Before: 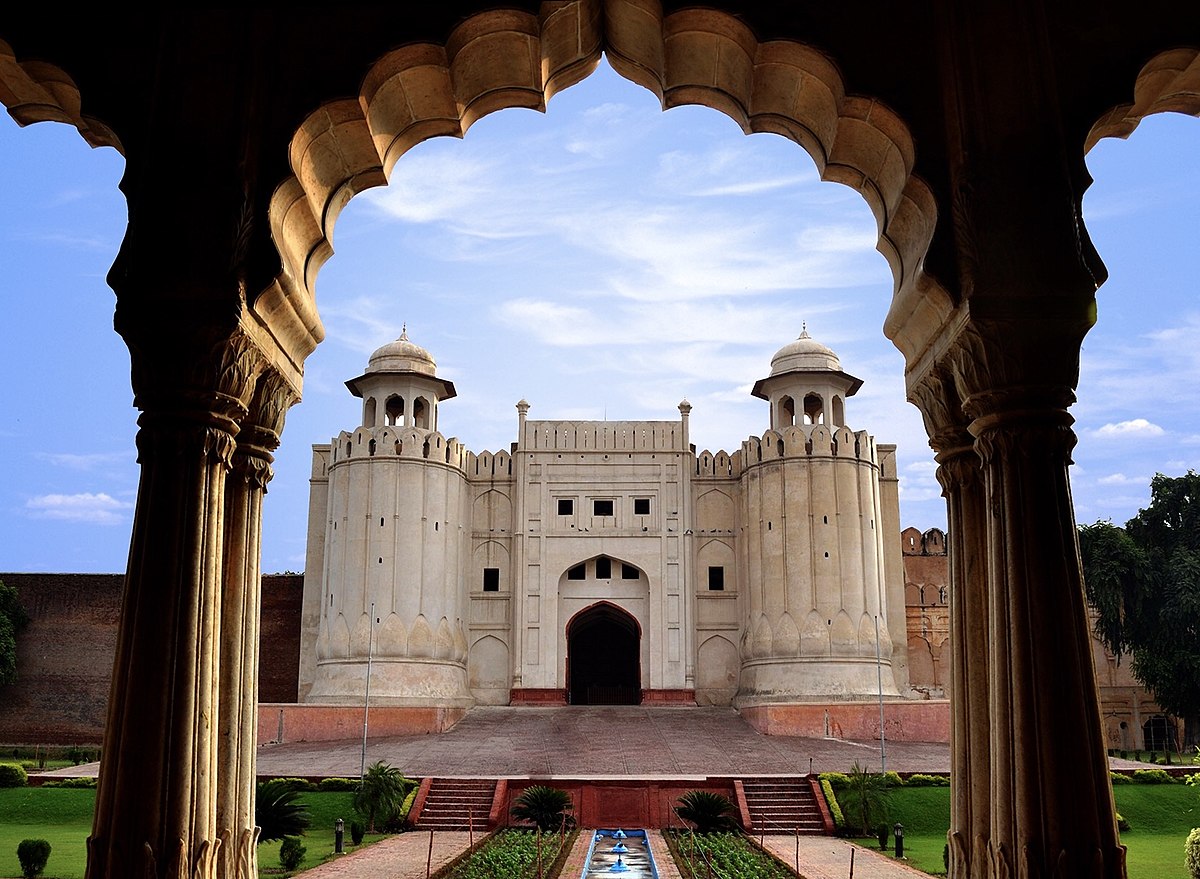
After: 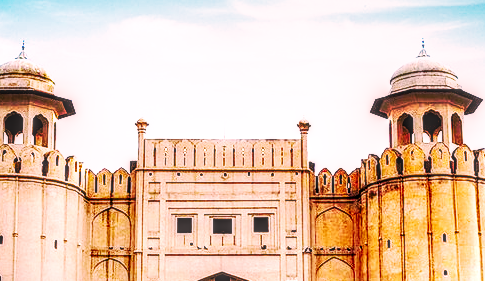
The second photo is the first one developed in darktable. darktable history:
crop: left 31.751%, top 32.172%, right 27.8%, bottom 35.83%
local contrast: highlights 0%, shadows 0%, detail 182%
base curve: curves: ch0 [(0, 0.015) (0.085, 0.116) (0.134, 0.298) (0.19, 0.545) (0.296, 0.764) (0.599, 0.982) (1, 1)], preserve colors none
color correction: highlights a* 14.52, highlights b* 4.84
graduated density: density 2.02 EV, hardness 44%, rotation 0.374°, offset 8.21, hue 208.8°, saturation 97%
color balance rgb: shadows lift › chroma 1%, shadows lift › hue 240.84°, highlights gain › chroma 2%, highlights gain › hue 73.2°, global offset › luminance -0.5%, perceptual saturation grading › global saturation 20%, perceptual saturation grading › highlights -25%, perceptual saturation grading › shadows 50%, global vibrance 25.26%
exposure: black level correction 0.005, exposure 0.001 EV, compensate highlight preservation false
